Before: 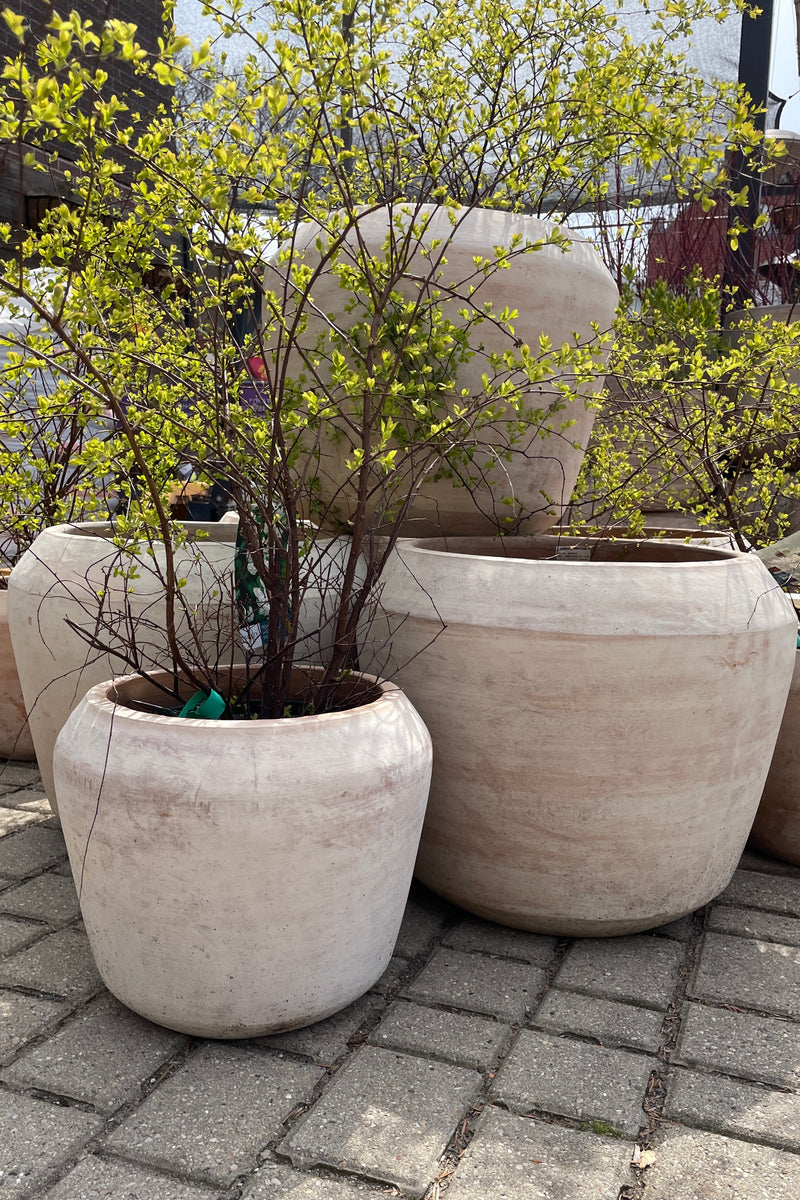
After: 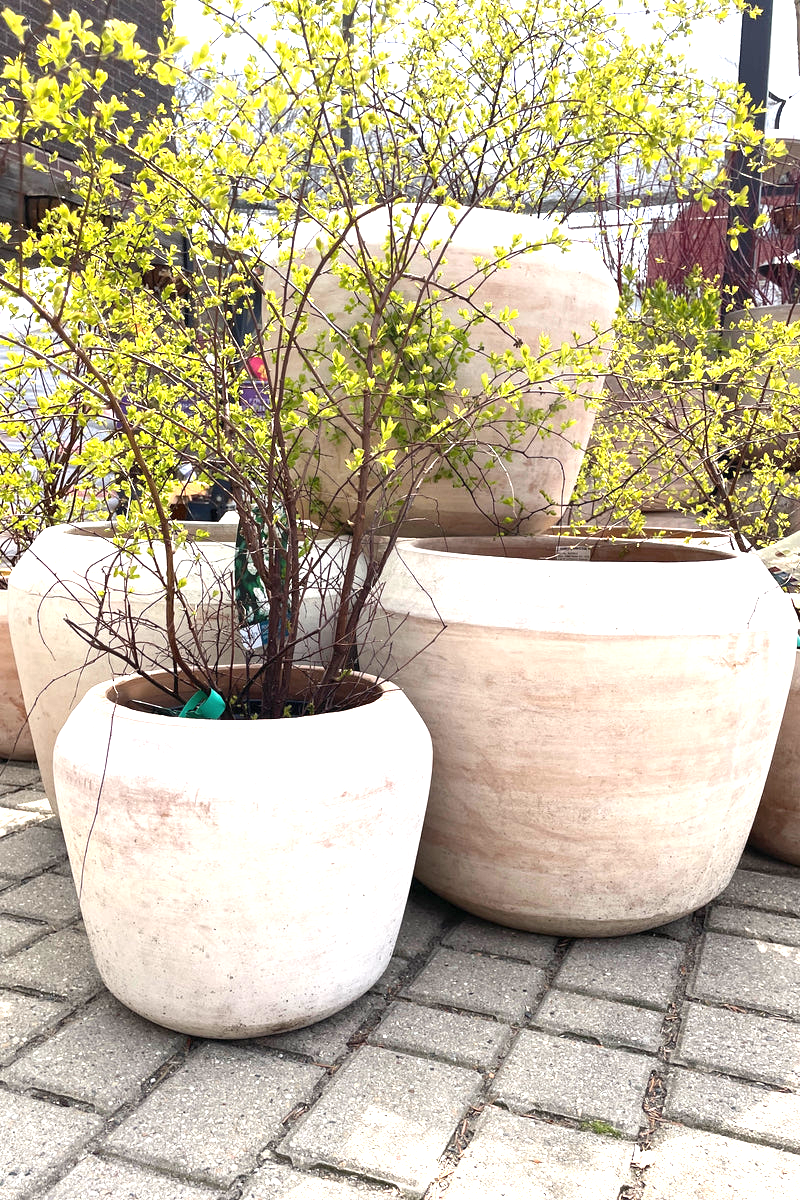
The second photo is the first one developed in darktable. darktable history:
exposure: black level correction 0, exposure 1.449 EV, compensate highlight preservation false
shadows and highlights: shadows 11.76, white point adjustment 1.19, highlights -1.83, soften with gaussian
